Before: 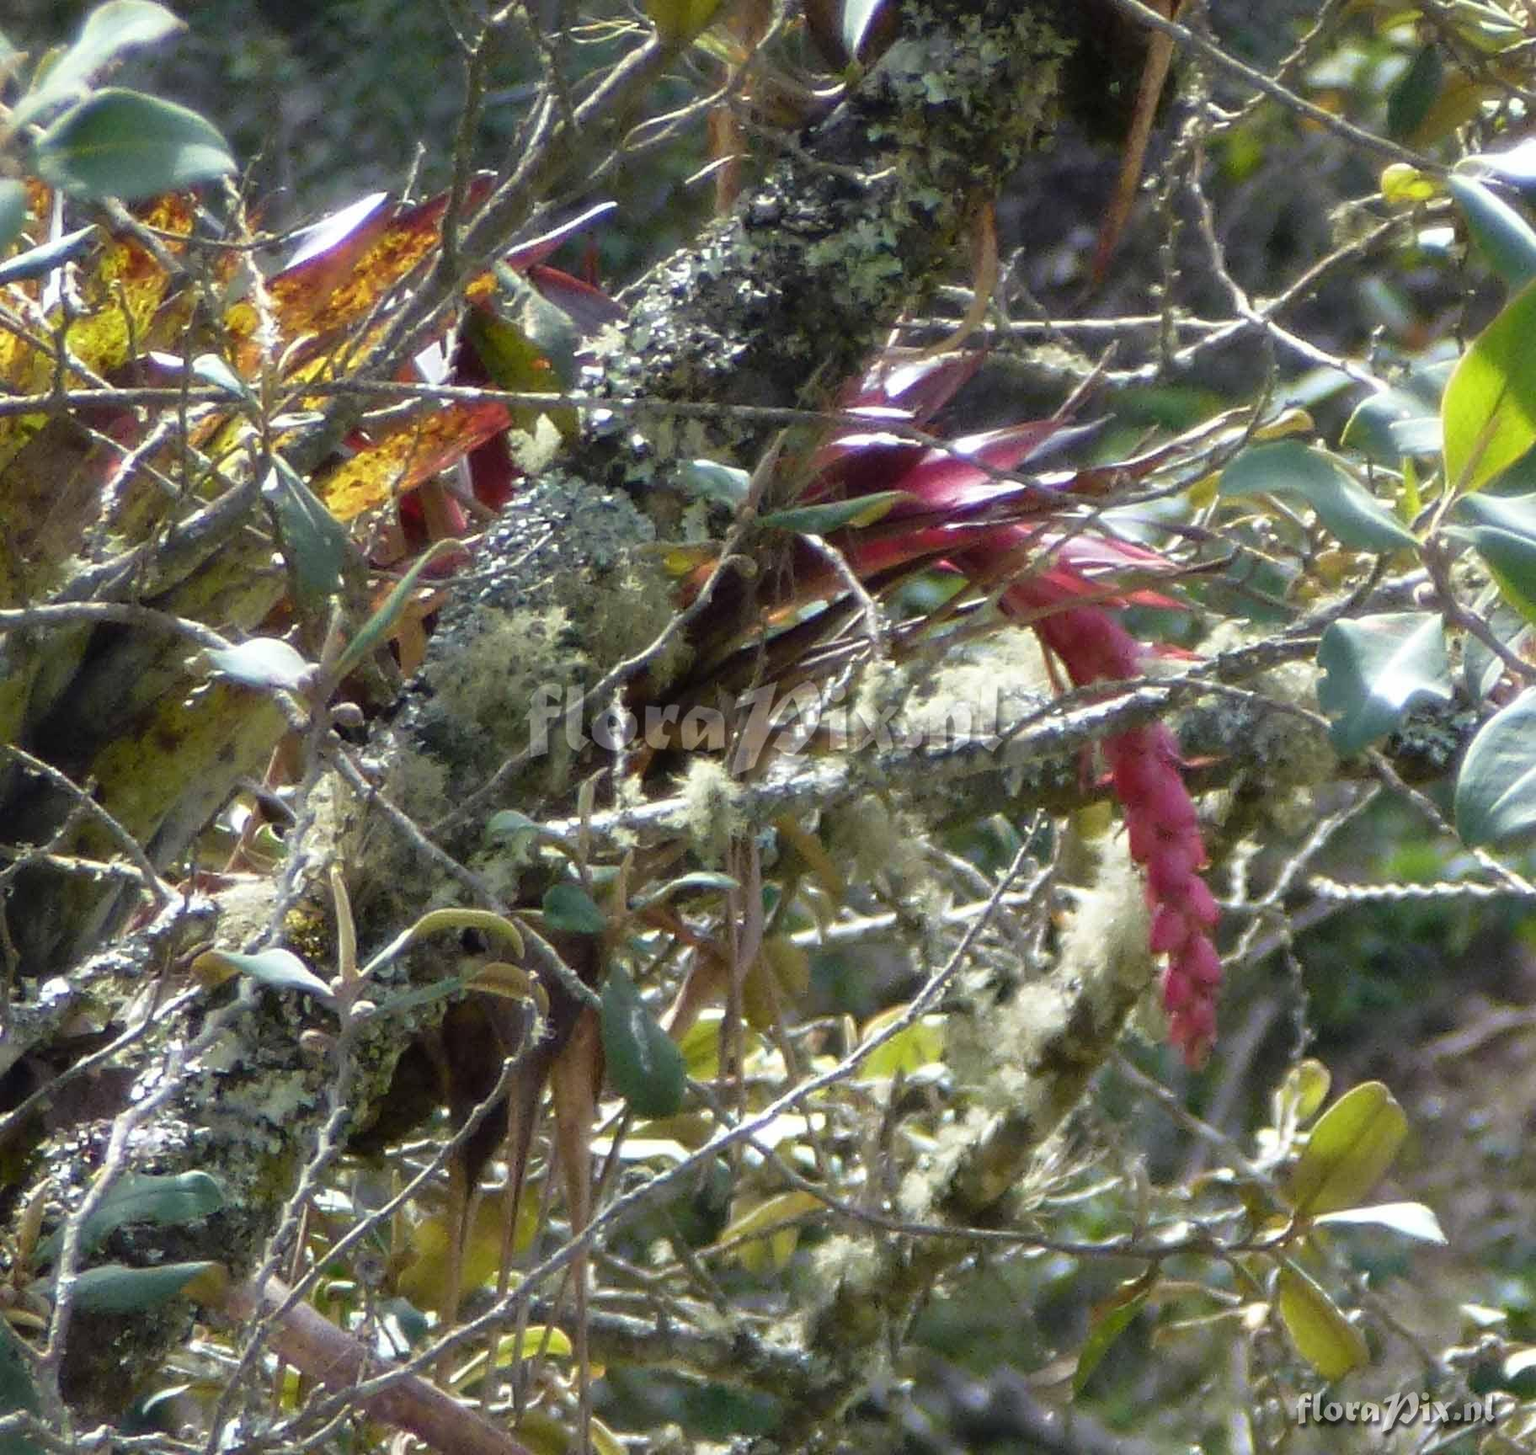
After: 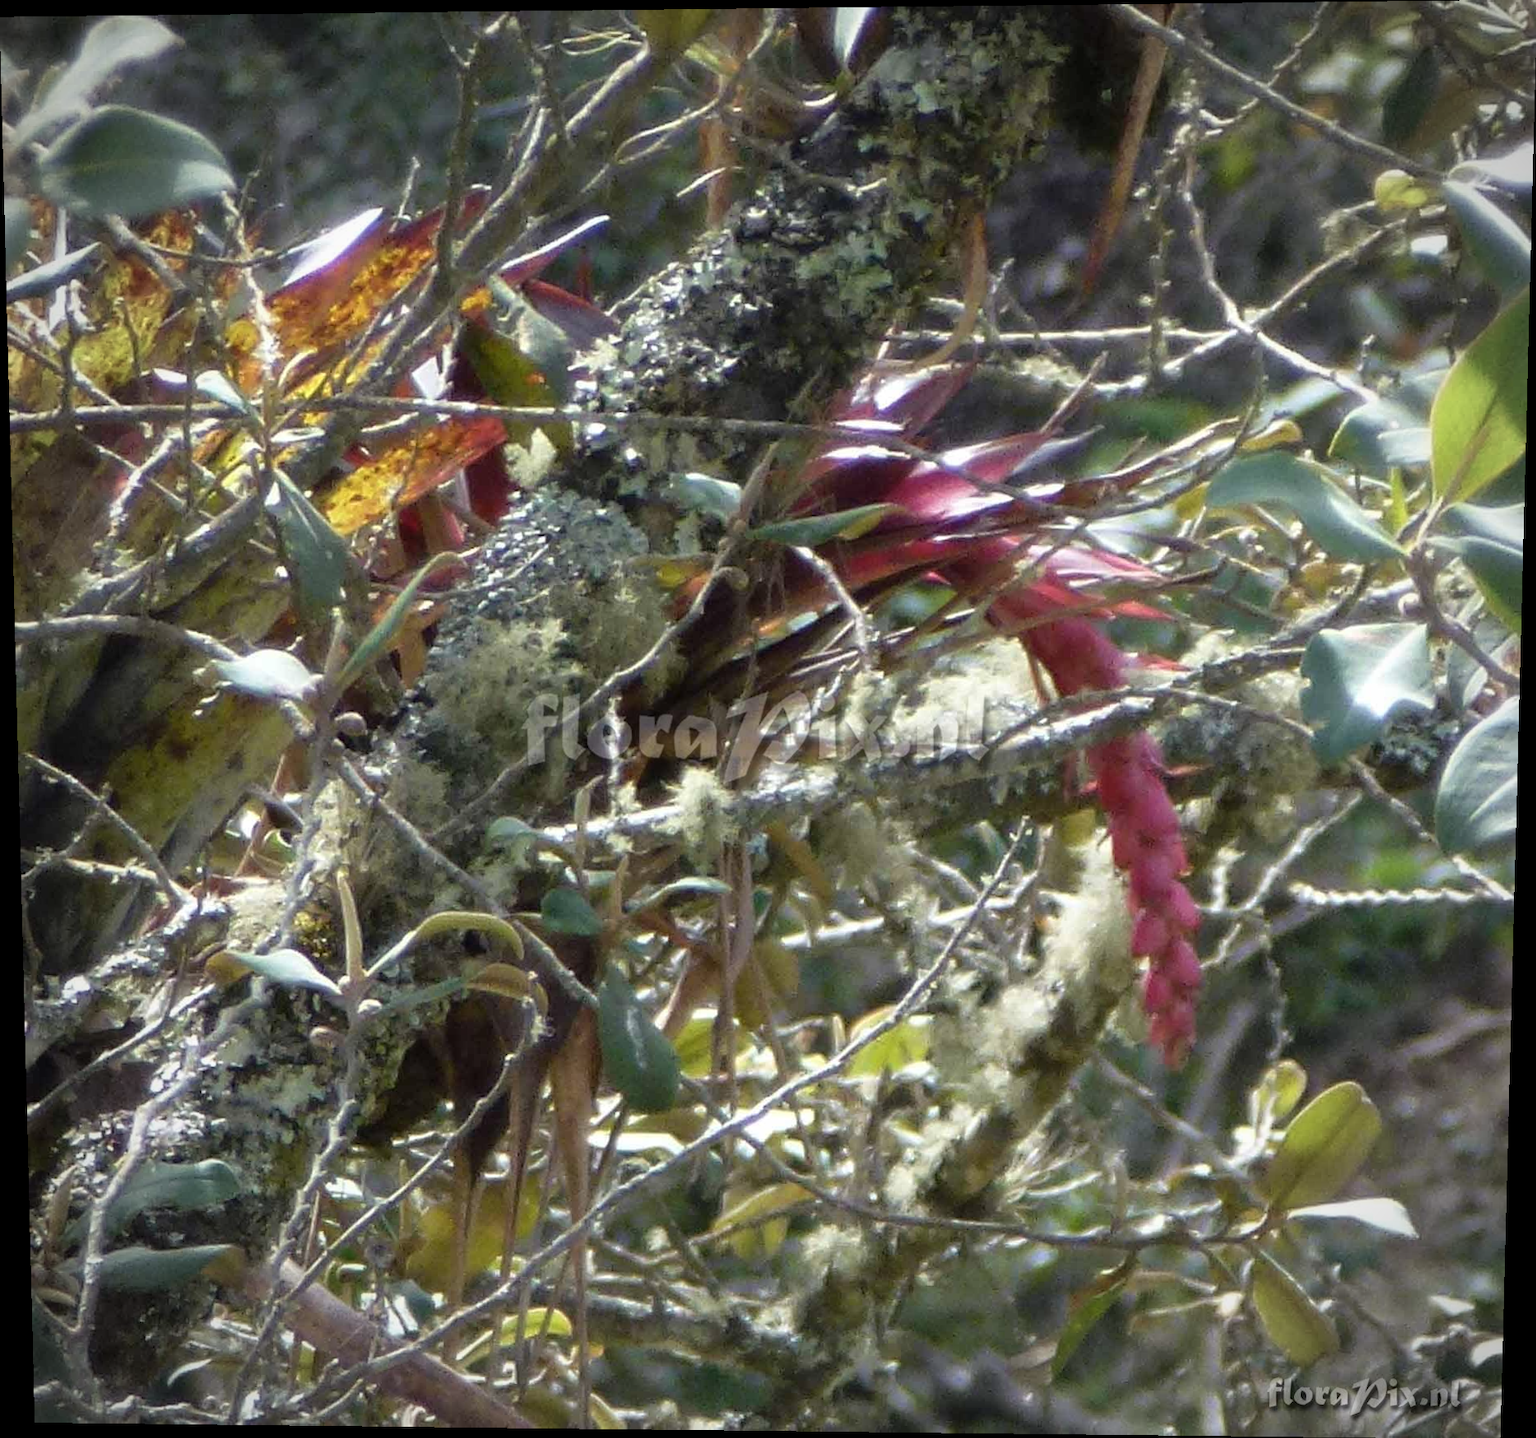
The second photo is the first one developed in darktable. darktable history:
rotate and perspective: lens shift (vertical) 0.048, lens shift (horizontal) -0.024, automatic cropping off
vignetting: on, module defaults
contrast brightness saturation: saturation -0.05
